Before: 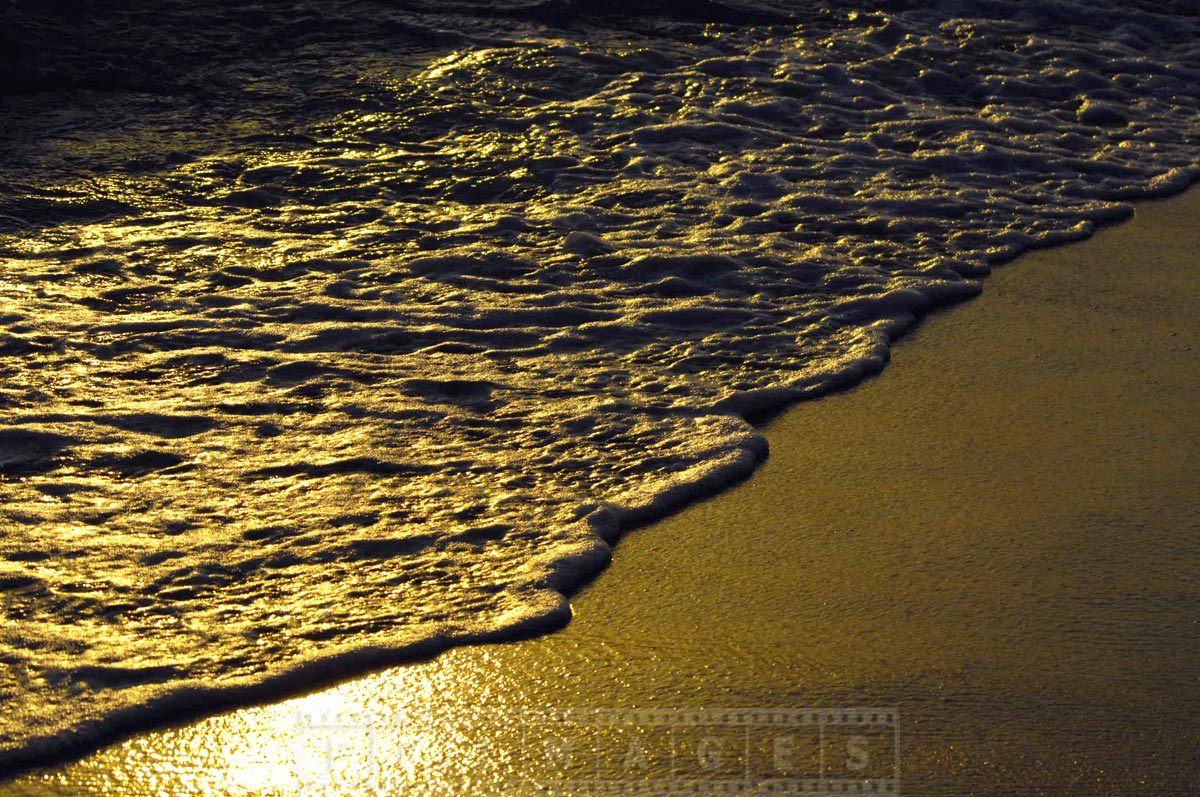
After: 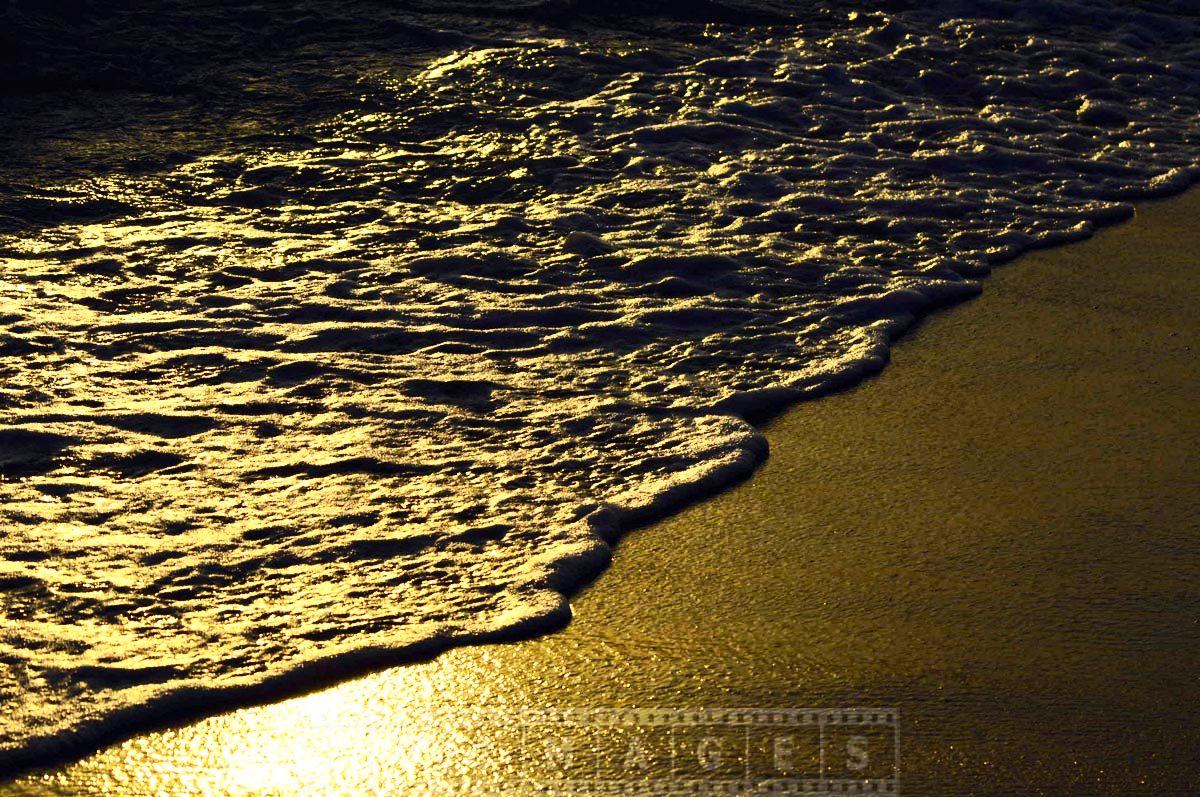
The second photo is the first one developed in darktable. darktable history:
tone curve: curves: ch0 [(0, 0) (0.003, 0.003) (0.011, 0.011) (0.025, 0.024) (0.044, 0.043) (0.069, 0.068) (0.1, 0.097) (0.136, 0.133) (0.177, 0.173) (0.224, 0.219) (0.277, 0.271) (0.335, 0.327) (0.399, 0.39) (0.468, 0.457) (0.543, 0.582) (0.623, 0.655) (0.709, 0.734) (0.801, 0.817) (0.898, 0.906) (1, 1)], preserve colors none
contrast brightness saturation: contrast 0.383, brightness 0.113
haze removal: compatibility mode true, adaptive false
